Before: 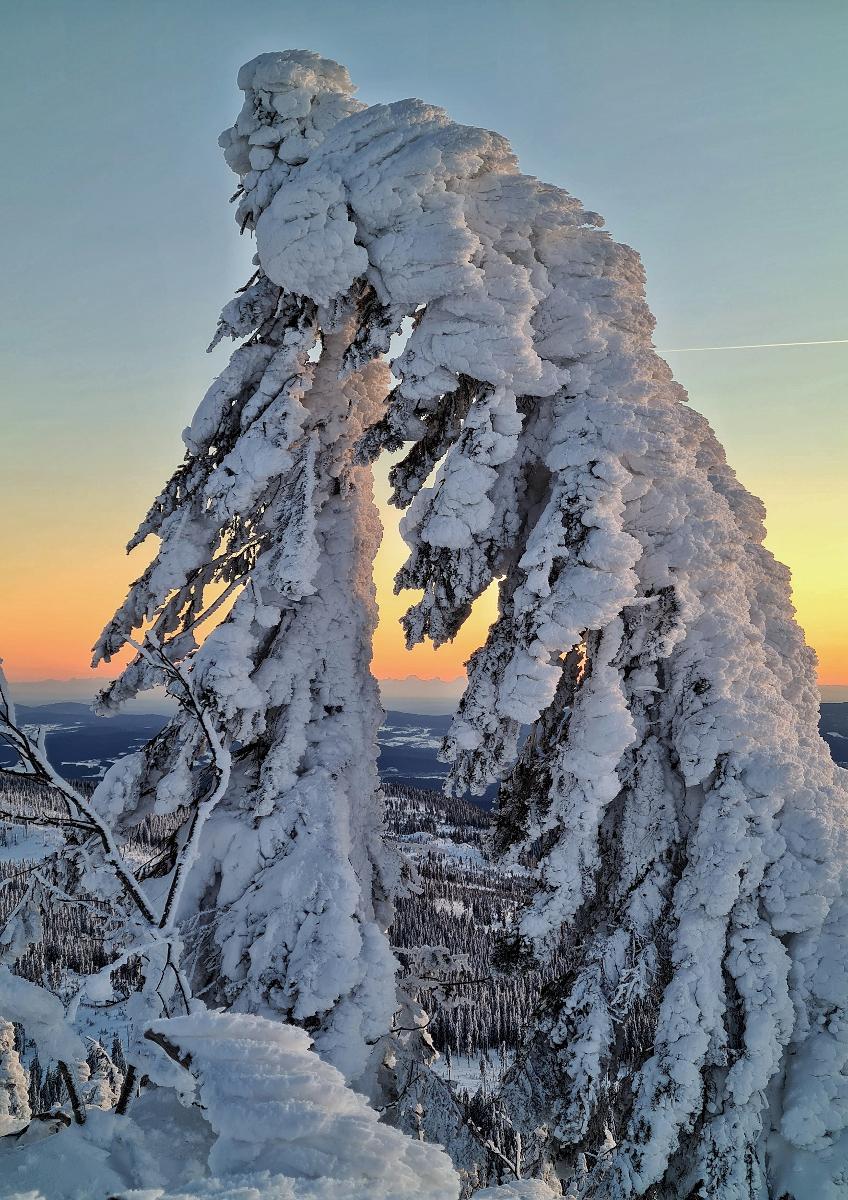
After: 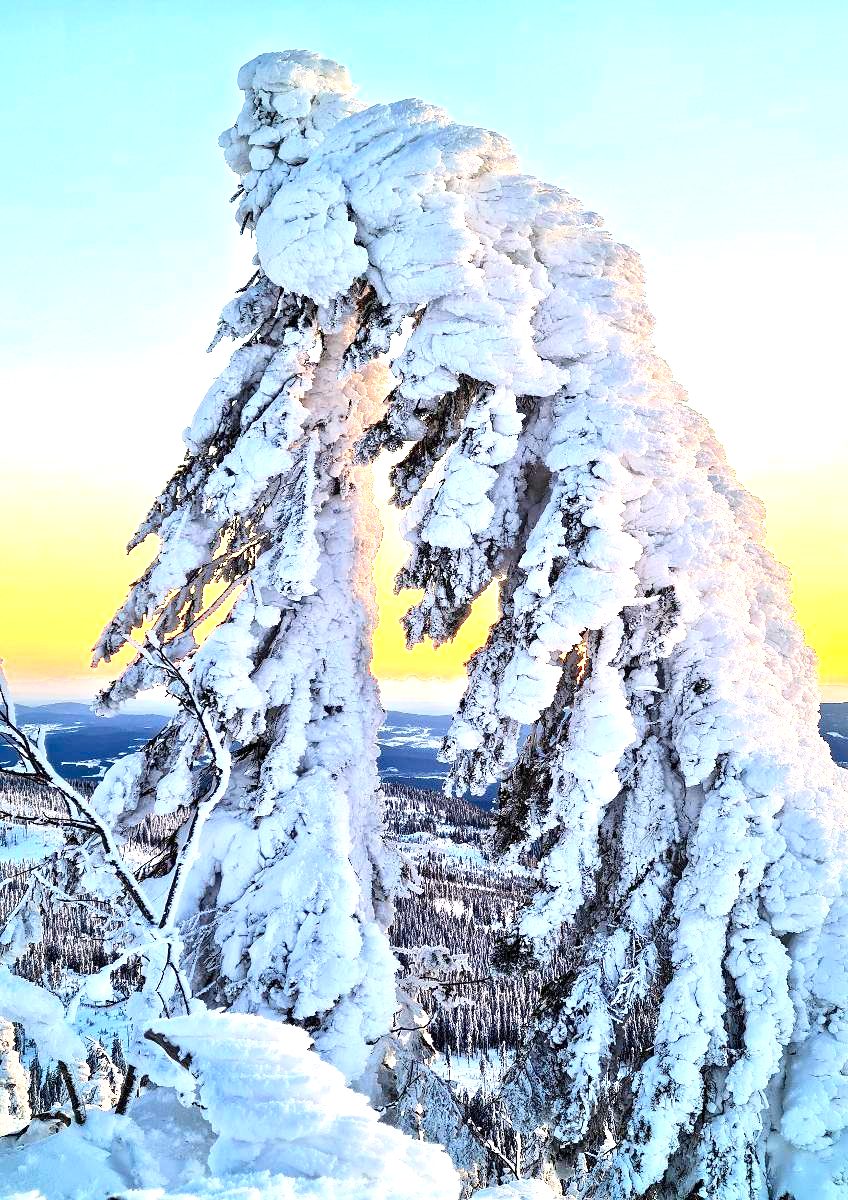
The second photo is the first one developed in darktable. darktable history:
exposure: black level correction 0.001, exposure 1.735 EV, compensate highlight preservation false
tone equalizer: on, module defaults
contrast brightness saturation: contrast 0.16, saturation 0.32
